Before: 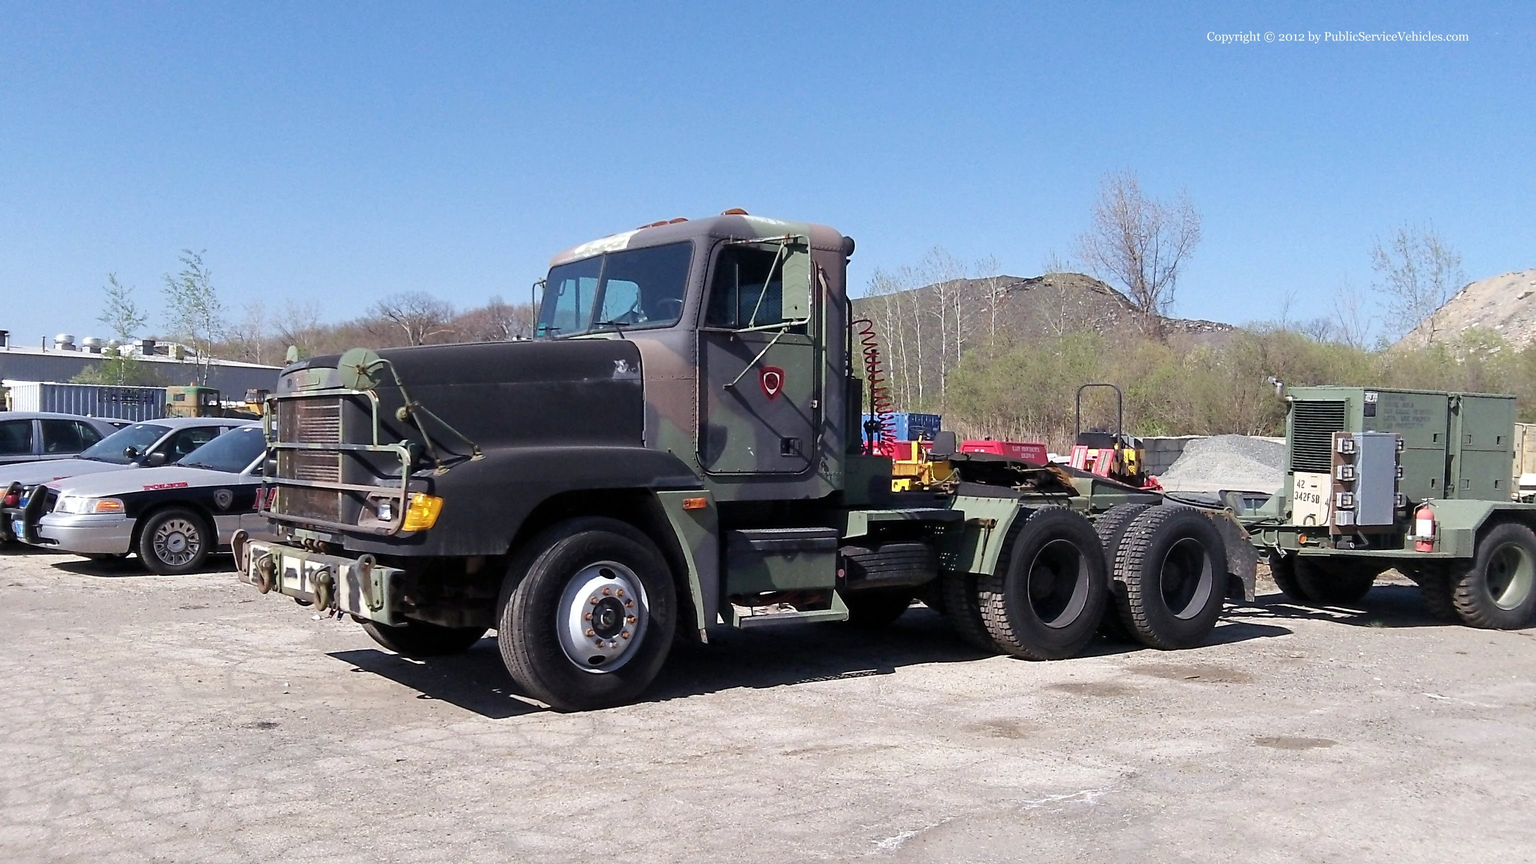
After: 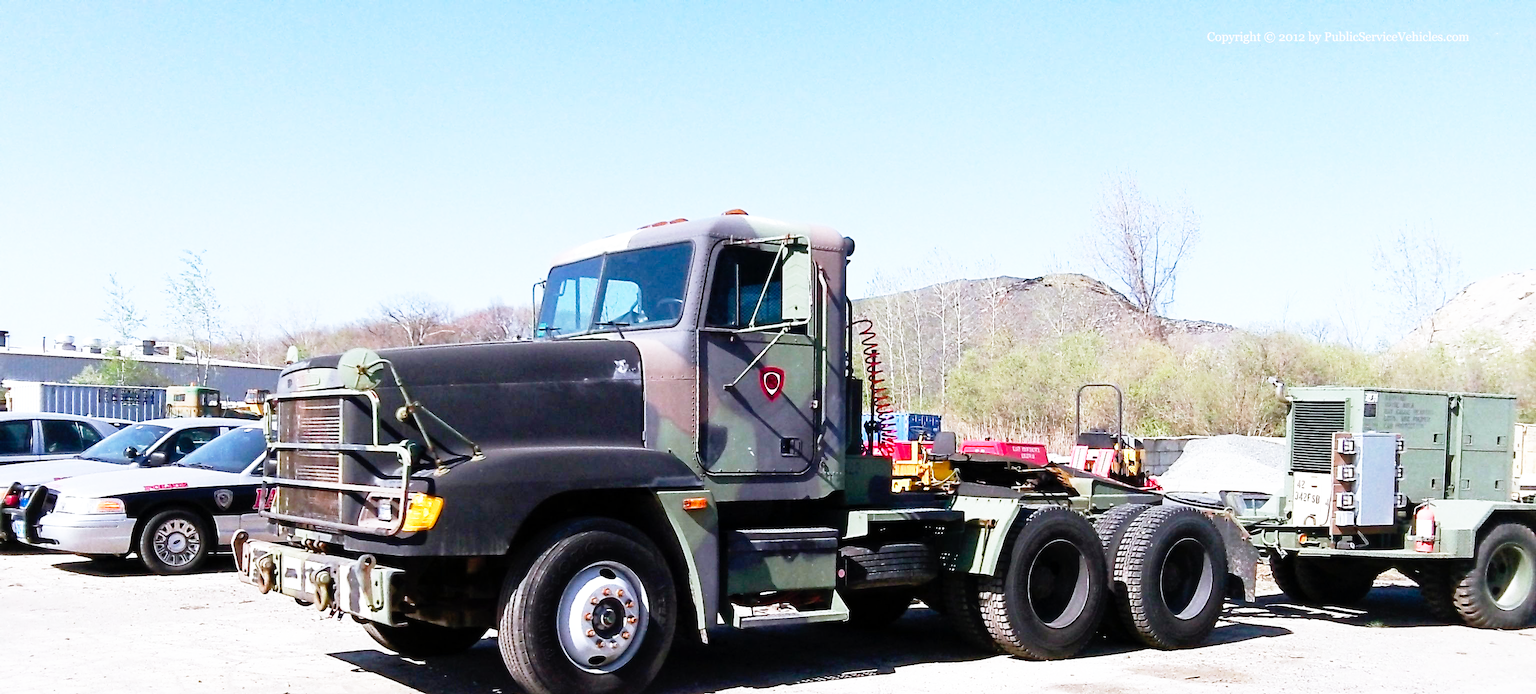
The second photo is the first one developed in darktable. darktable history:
color balance rgb: shadows lift › chroma 3.748%, shadows lift › hue 90.22°, highlights gain › luminance 17.049%, highlights gain › chroma 2.844%, highlights gain › hue 259.19°, perceptual saturation grading › global saturation 20%, perceptual saturation grading › highlights -25.025%, perceptual saturation grading › shadows 25.64%
base curve: curves: ch0 [(0, 0) (0.012, 0.01) (0.073, 0.168) (0.31, 0.711) (0.645, 0.957) (1, 1)], preserve colors none
crop: bottom 19.622%
